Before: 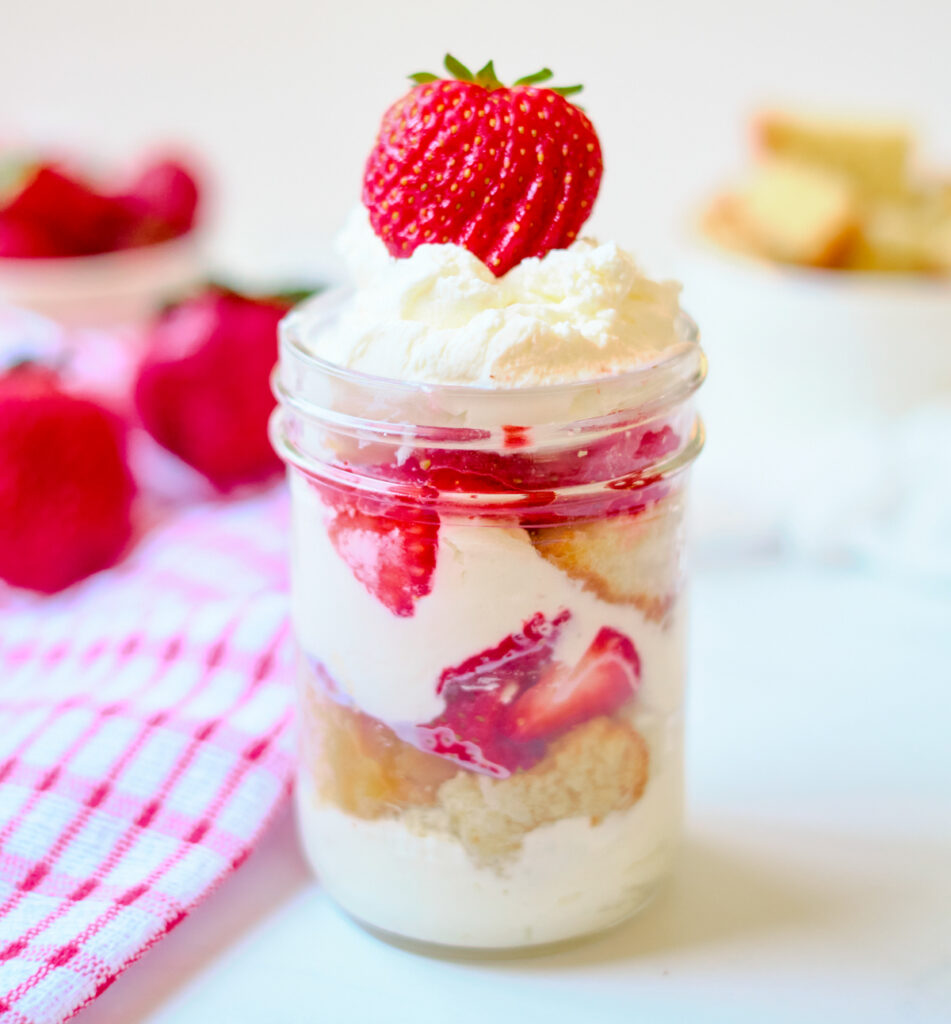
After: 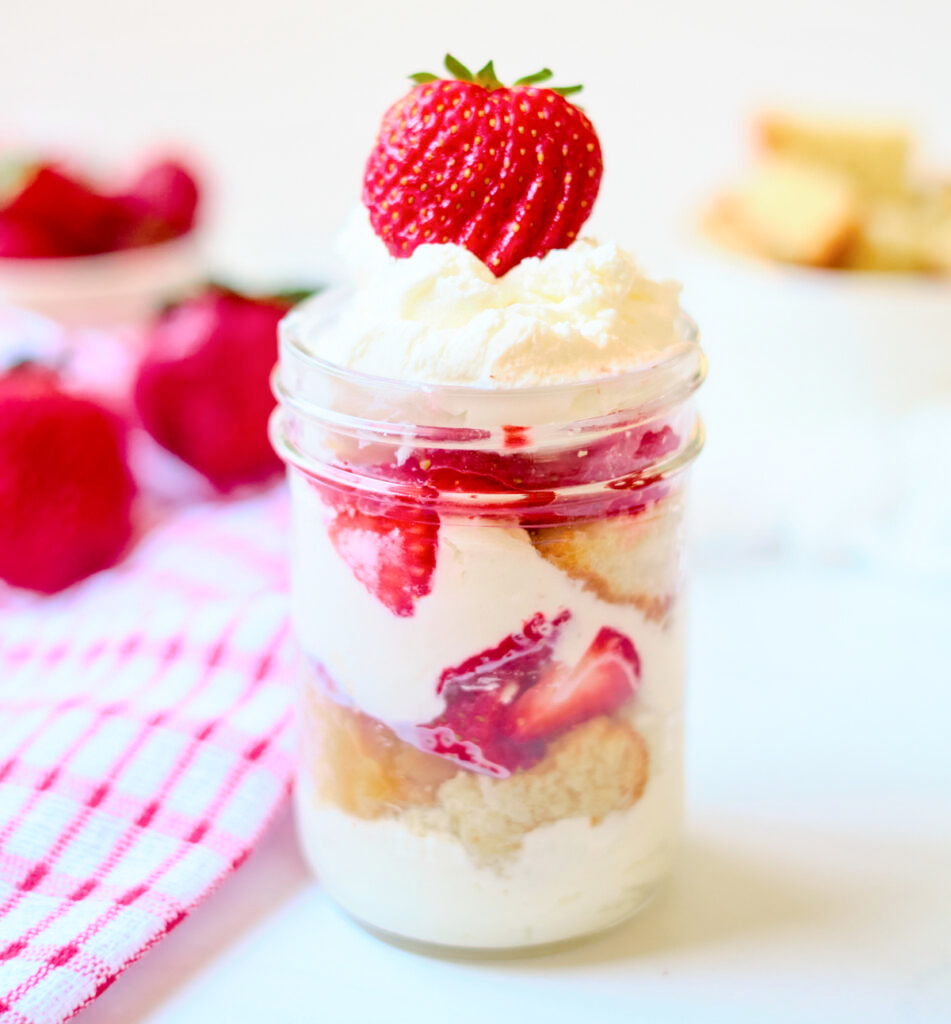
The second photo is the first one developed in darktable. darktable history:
shadows and highlights: shadows 1.08, highlights 41.65
